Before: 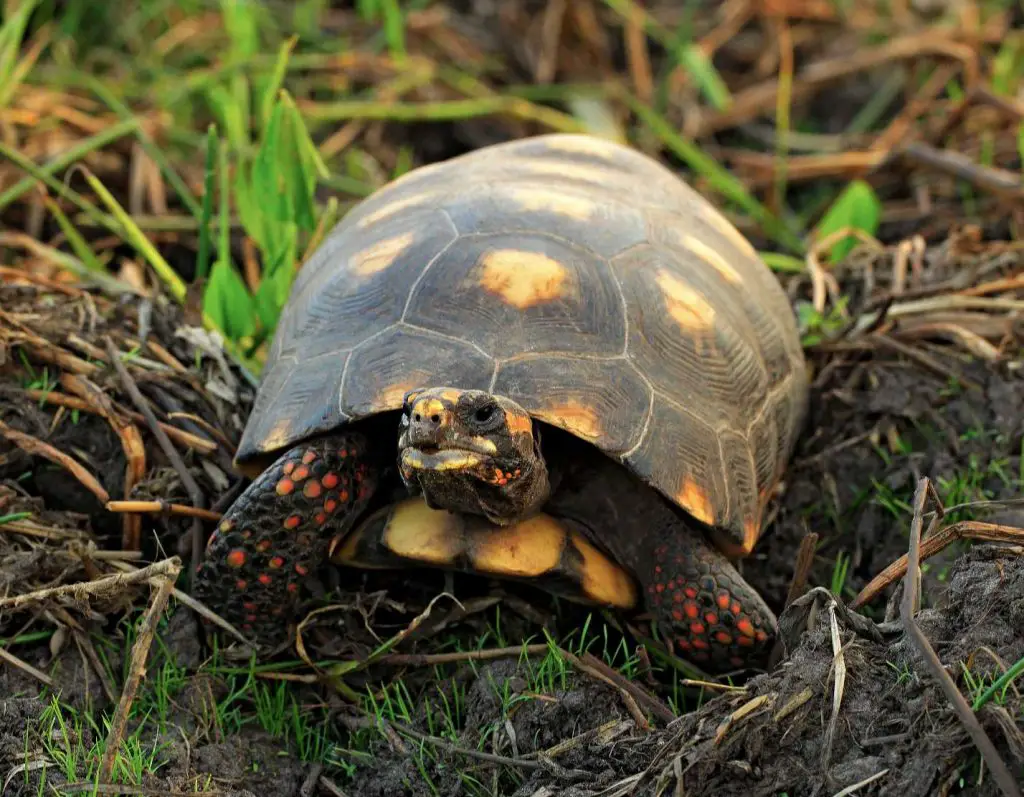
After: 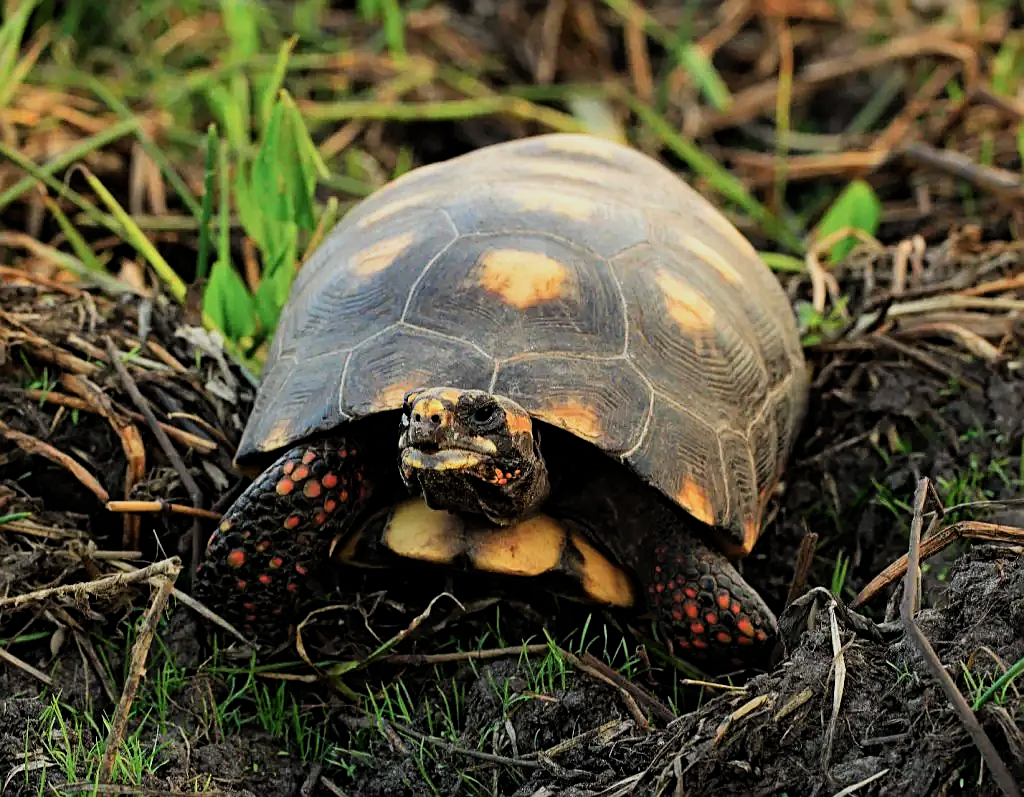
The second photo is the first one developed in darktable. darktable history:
sharpen: on, module defaults
filmic rgb: black relative exposure -16 EV, white relative exposure 5.32 EV, hardness 5.91, contrast 1.258
